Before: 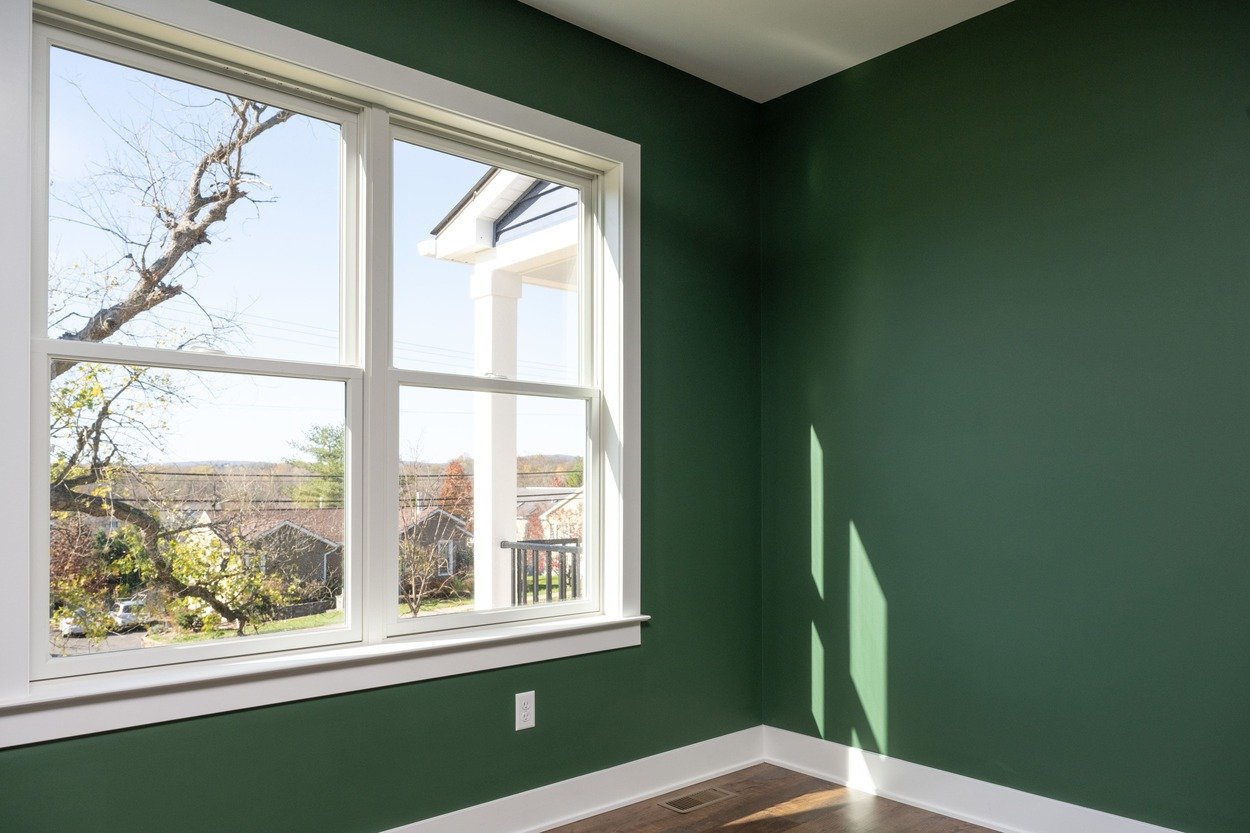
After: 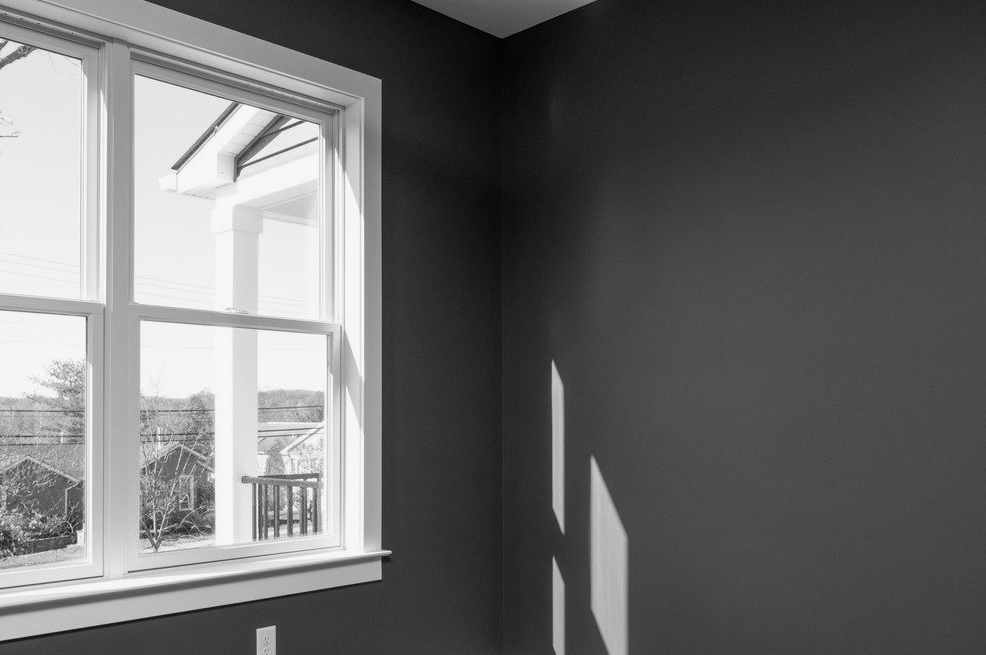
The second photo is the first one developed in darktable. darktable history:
color calibration: output gray [0.31, 0.36, 0.33, 0], gray › normalize channels true, illuminant same as pipeline (D50), adaptation XYZ, x 0.346, y 0.359, gamut compression 0
crop and rotate: left 20.74%, top 7.912%, right 0.375%, bottom 13.378%
